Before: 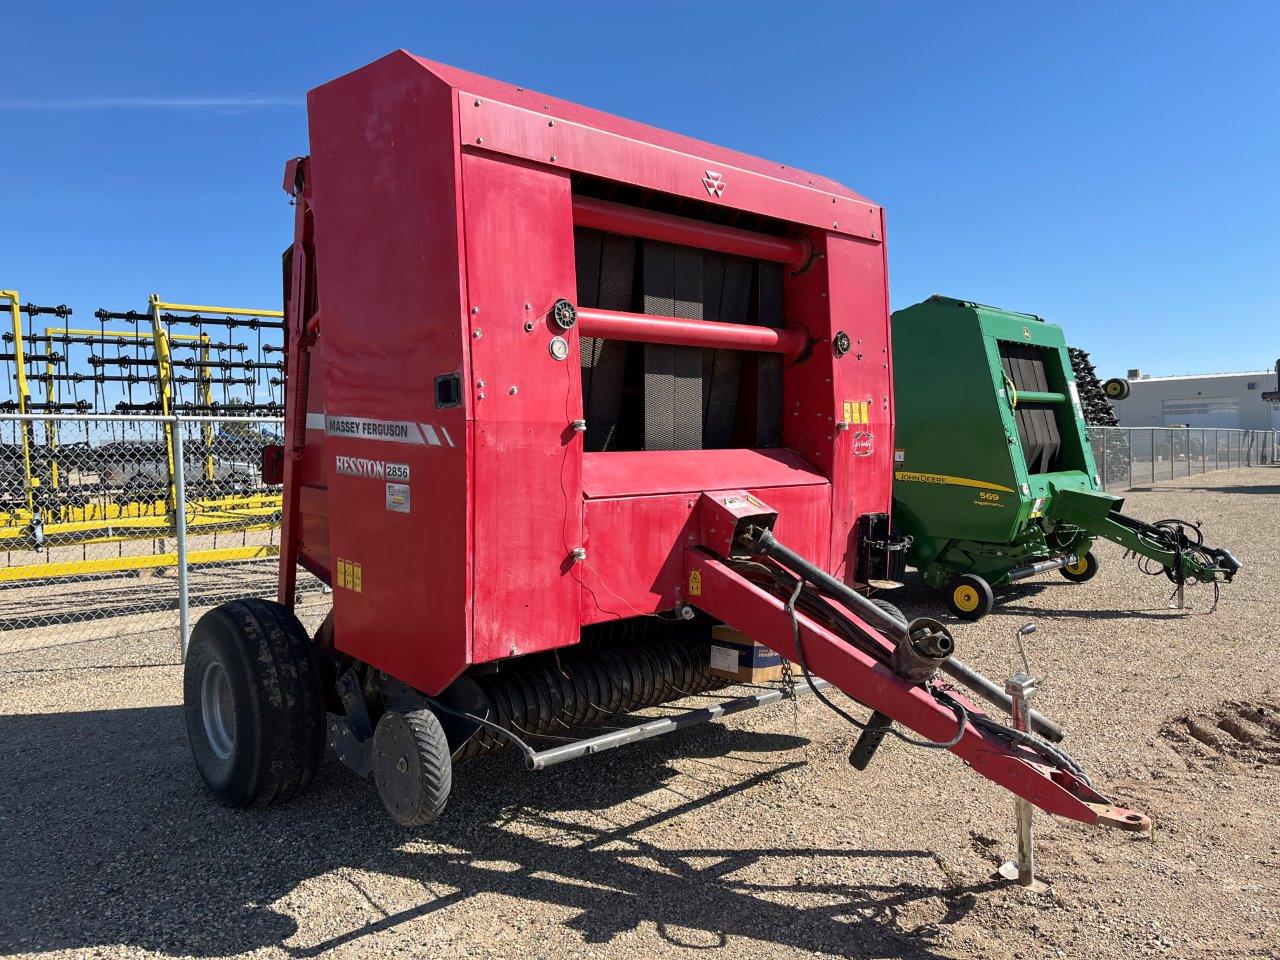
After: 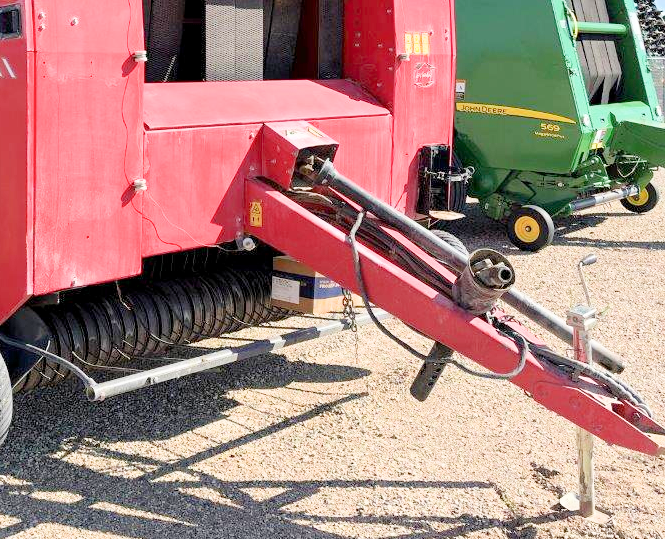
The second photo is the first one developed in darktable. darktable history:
filmic rgb: black relative exposure -8.84 EV, white relative exposure 4.99 EV, threshold 5.97 EV, target black luminance 0%, hardness 3.78, latitude 66.52%, contrast 0.816, highlights saturation mix 11.14%, shadows ↔ highlights balance 20.18%, enable highlight reconstruction true
exposure: exposure 2.261 EV, compensate exposure bias true, compensate highlight preservation false
crop: left 34.315%, top 38.532%, right 13.72%, bottom 5.225%
